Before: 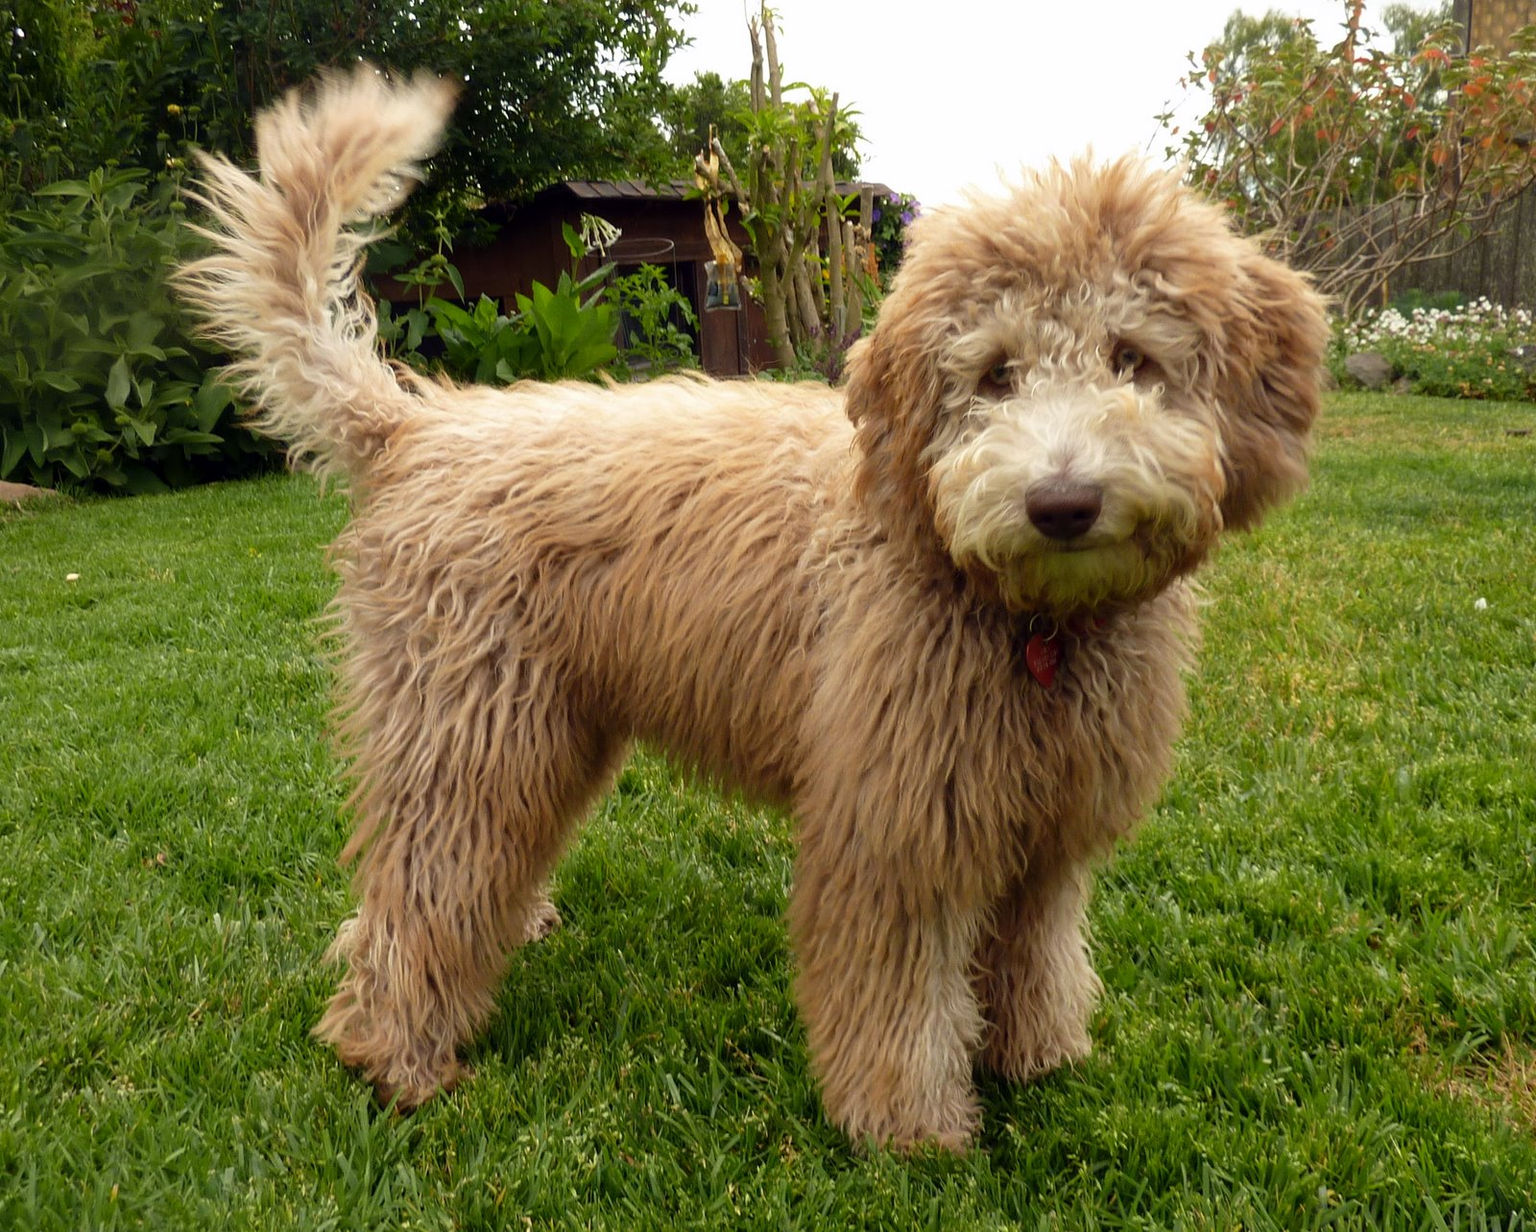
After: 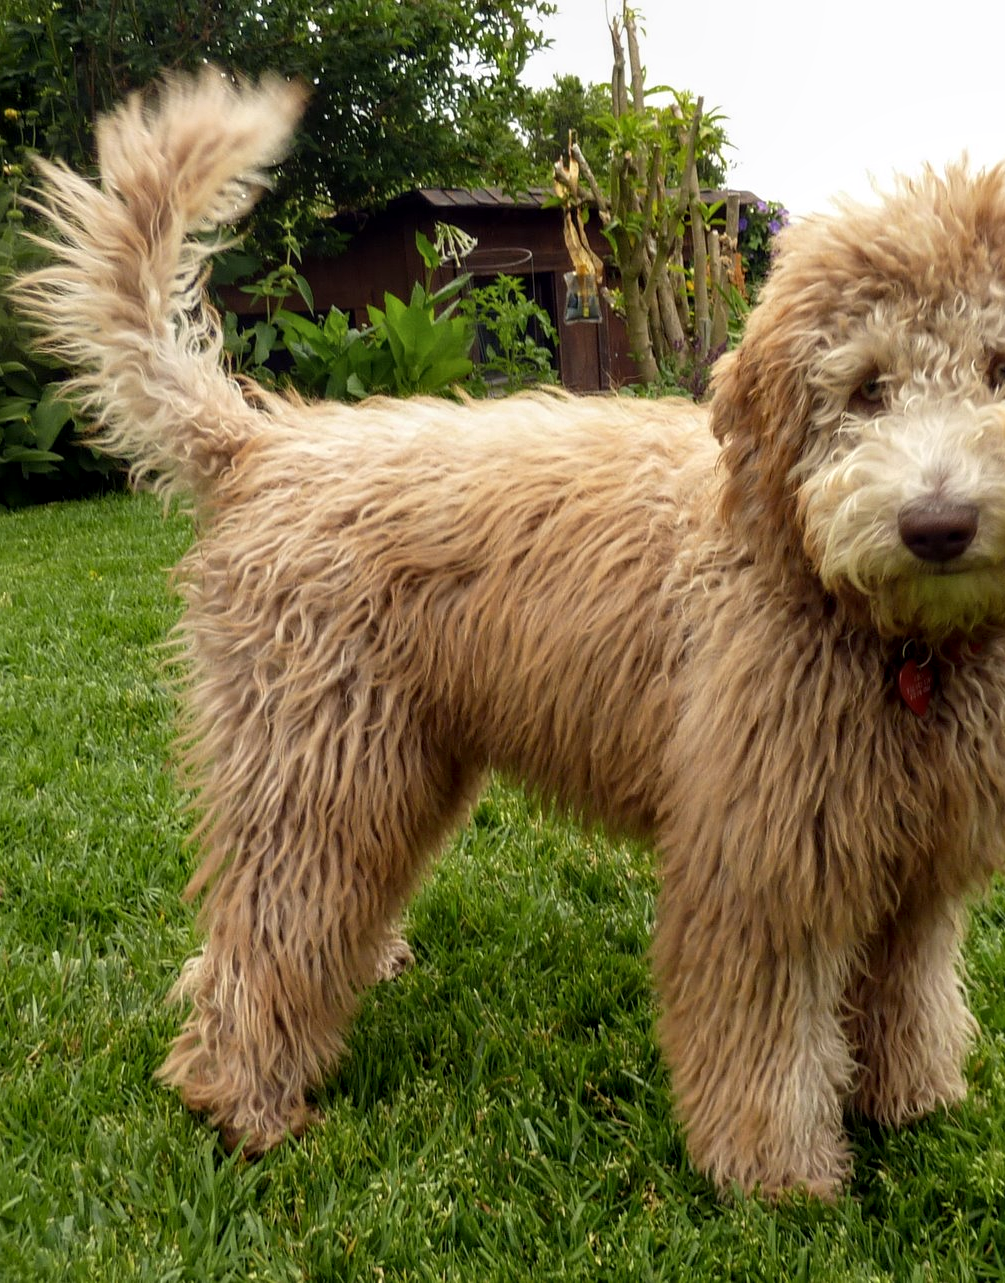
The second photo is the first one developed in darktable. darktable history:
local contrast: on, module defaults
crop: left 10.673%, right 26.457%
